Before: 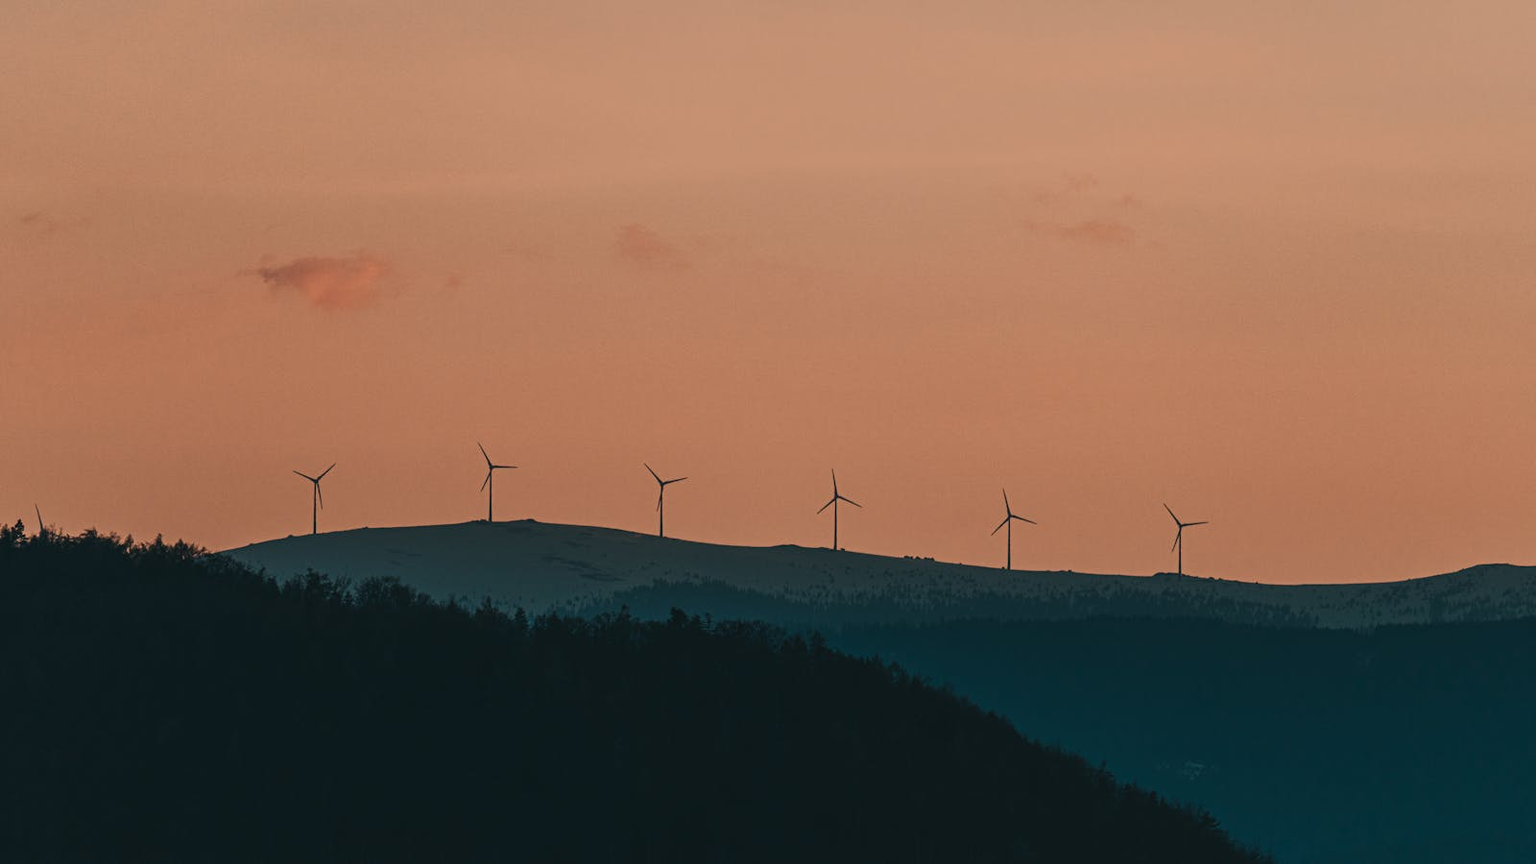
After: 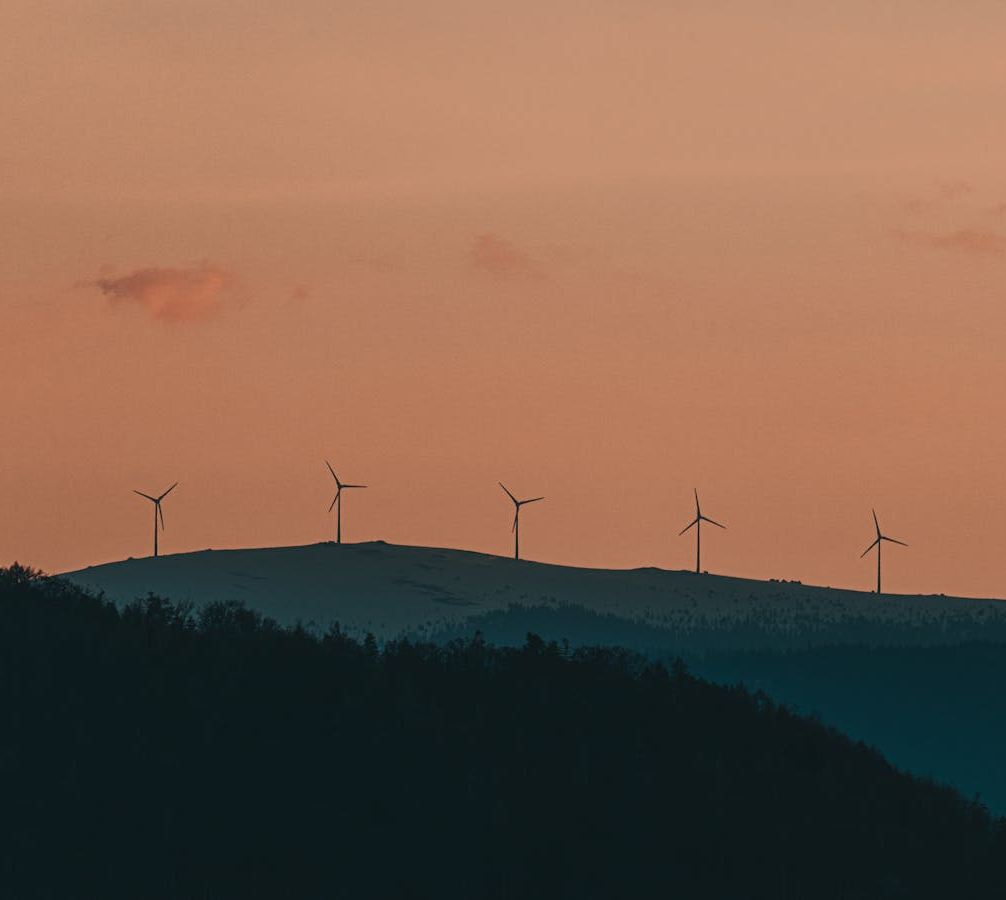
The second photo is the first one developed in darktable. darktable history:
contrast equalizer: y [[0.5, 0.496, 0.435, 0.435, 0.496, 0.5], [0.5 ×6], [0.5 ×6], [0 ×6], [0 ×6]], mix 0.161
crop: left 10.753%, right 26.339%
